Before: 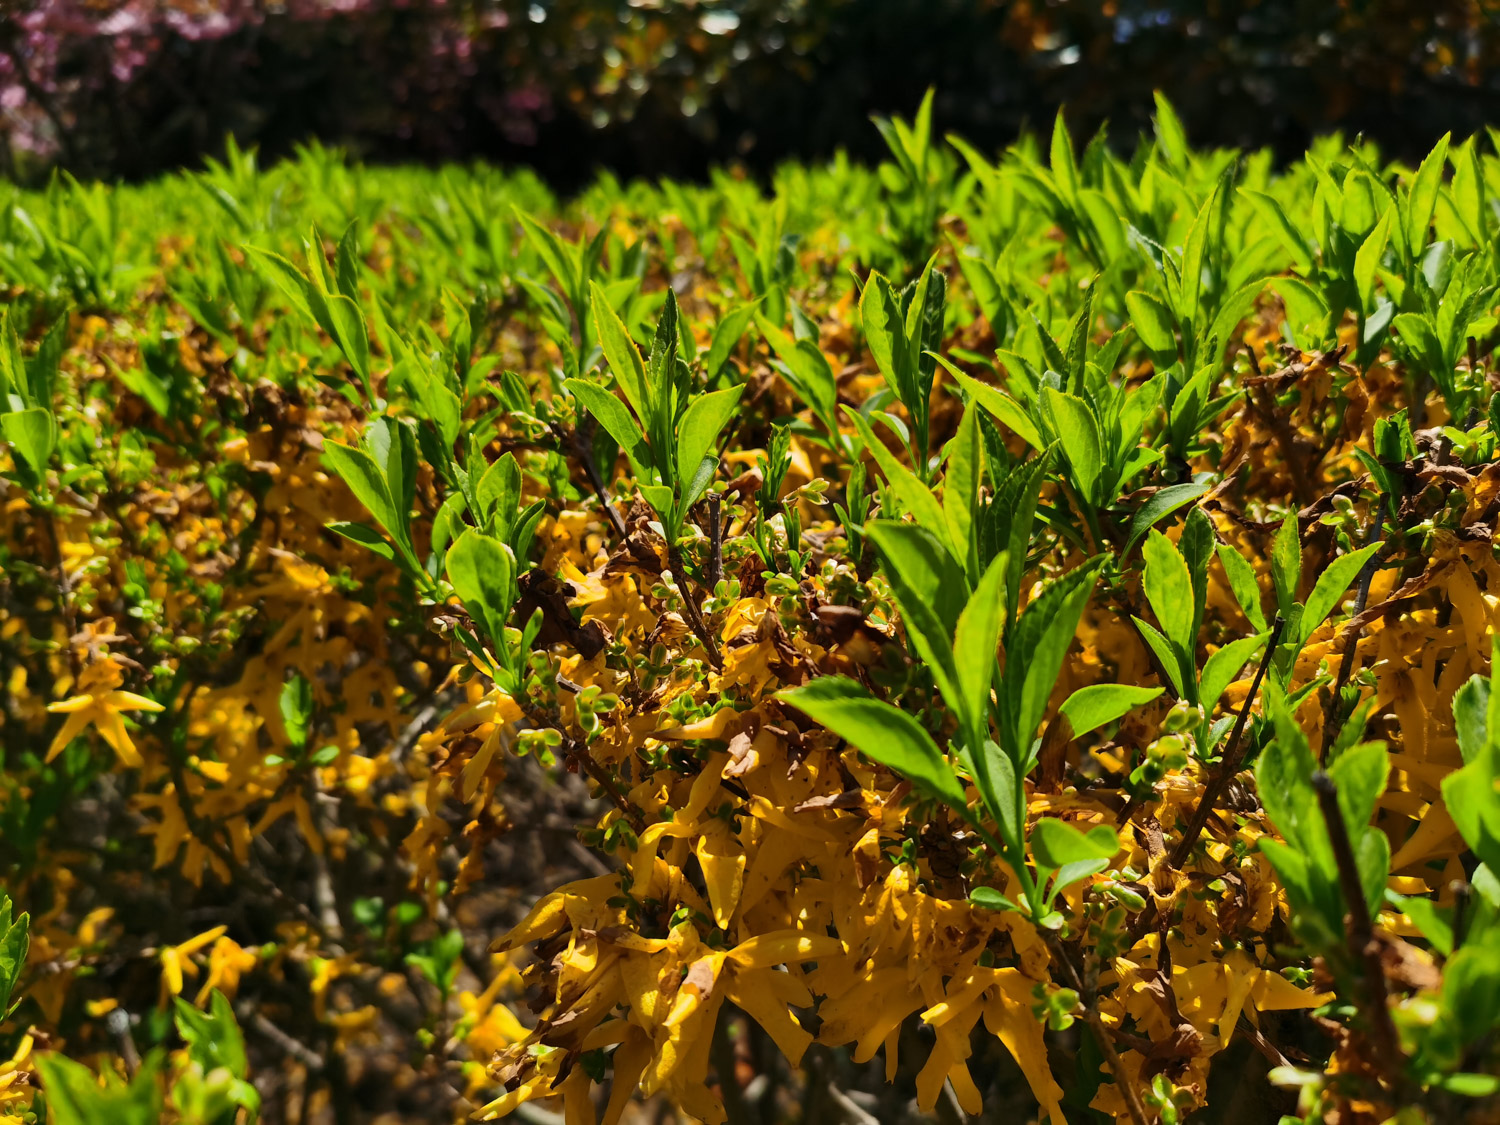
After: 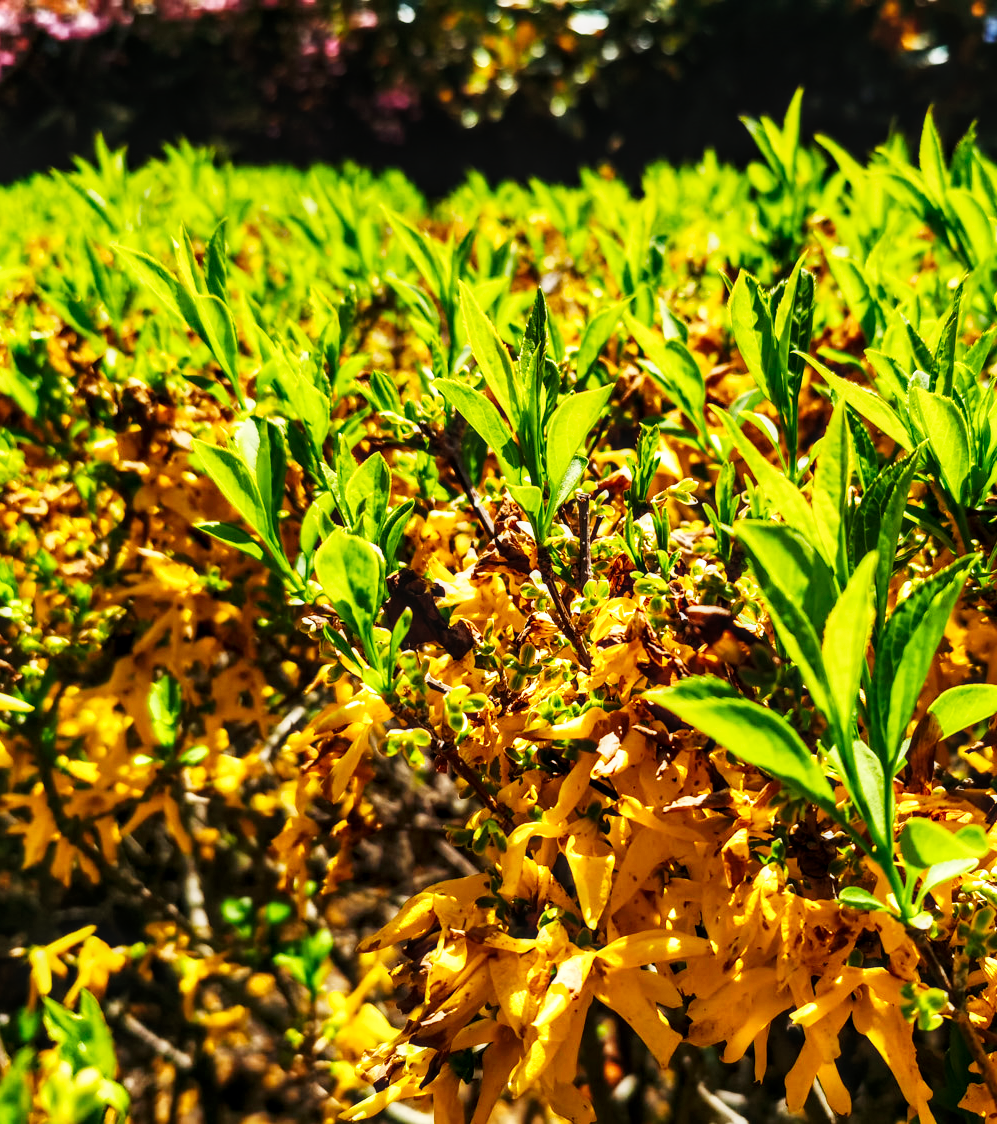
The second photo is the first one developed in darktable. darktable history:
crop and rotate: left 8.776%, right 24.754%
local contrast: detail 130%
base curve: curves: ch0 [(0, 0) (0.007, 0.004) (0.027, 0.03) (0.046, 0.07) (0.207, 0.54) (0.442, 0.872) (0.673, 0.972) (1, 1)], preserve colors none
